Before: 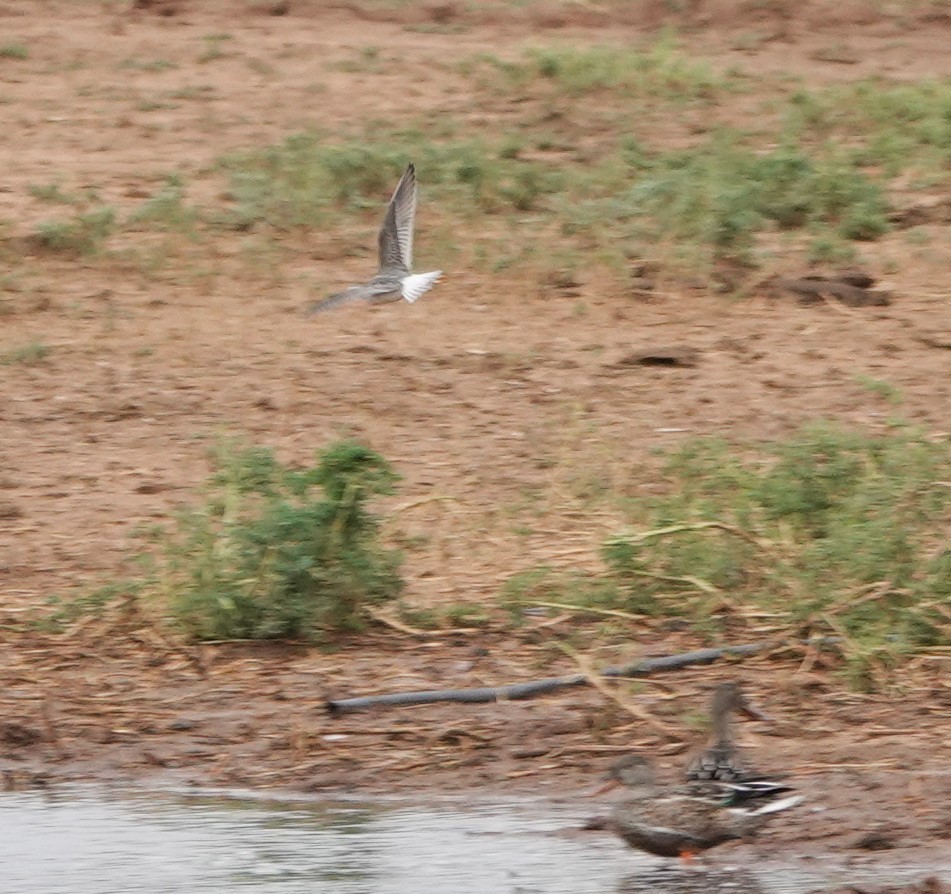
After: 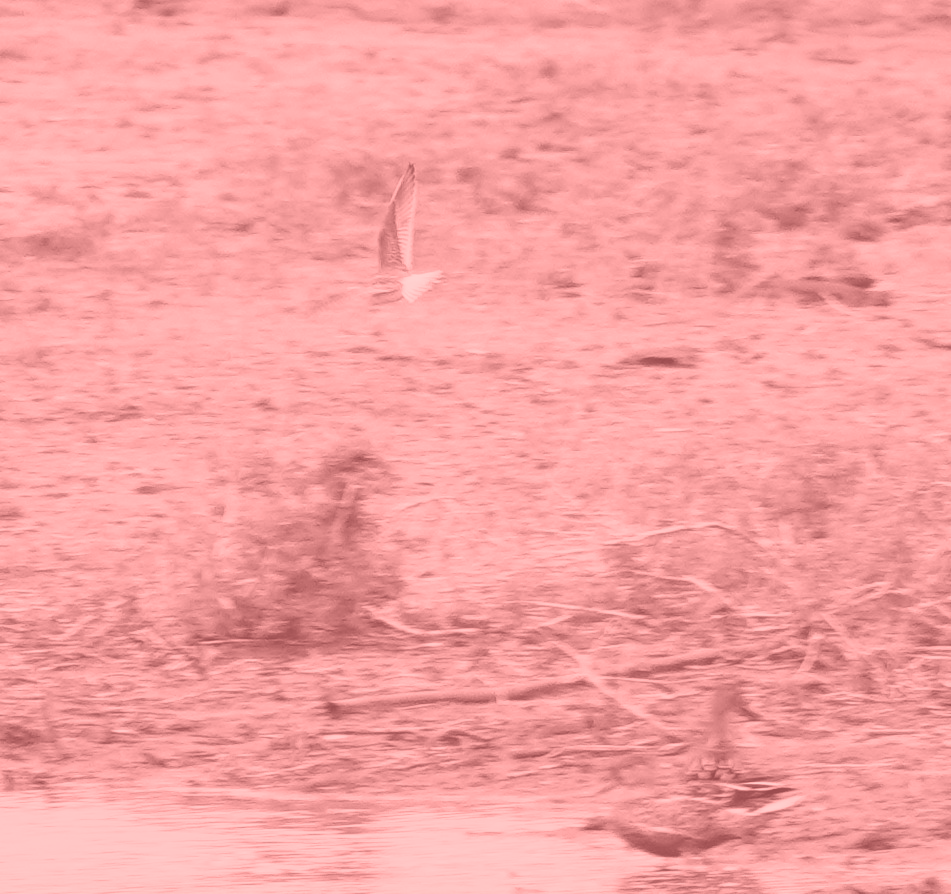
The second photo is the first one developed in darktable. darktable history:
exposure: exposure 0.2 EV, compensate highlight preservation false
tone curve: curves: ch0 [(0, 0.011) (0.053, 0.026) (0.174, 0.115) (0.416, 0.417) (0.697, 0.758) (0.852, 0.902) (0.991, 0.981)]; ch1 [(0, 0) (0.264, 0.22) (0.407, 0.373) (0.463, 0.457) (0.492, 0.5) (0.512, 0.511) (0.54, 0.543) (0.585, 0.617) (0.659, 0.686) (0.78, 0.8) (1, 1)]; ch2 [(0, 0) (0.438, 0.449) (0.473, 0.469) (0.503, 0.5) (0.523, 0.534) (0.562, 0.591) (0.612, 0.627) (0.701, 0.707) (1, 1)], color space Lab, independent channels, preserve colors none
colorize: saturation 51%, source mix 50.67%, lightness 50.67%
